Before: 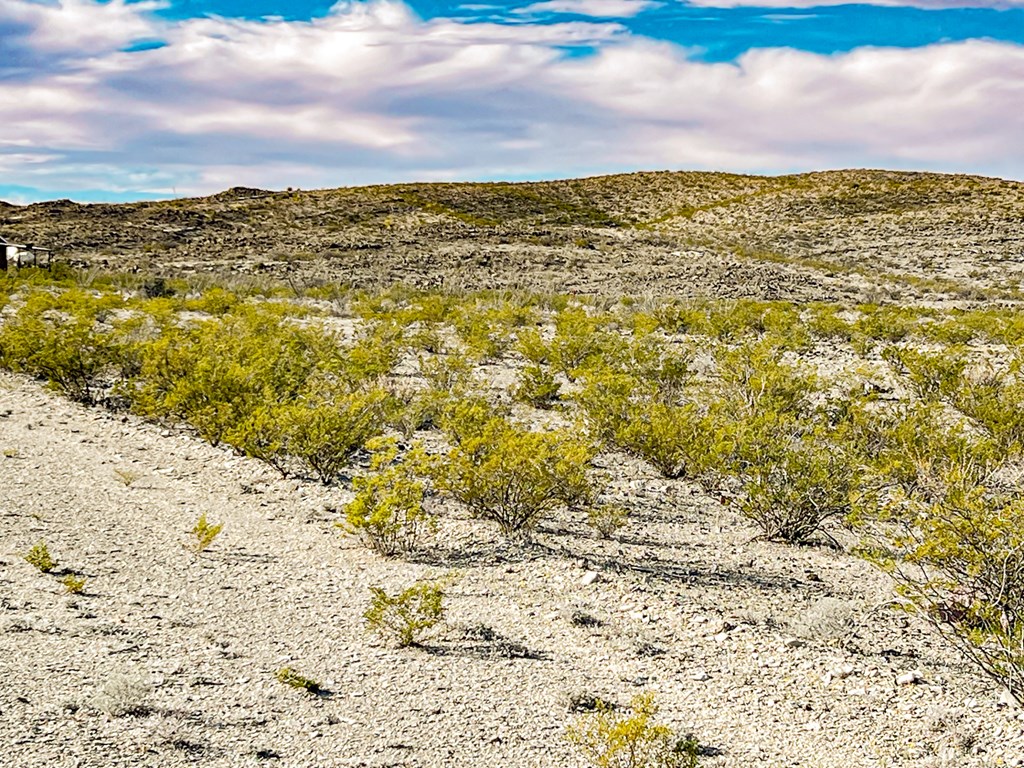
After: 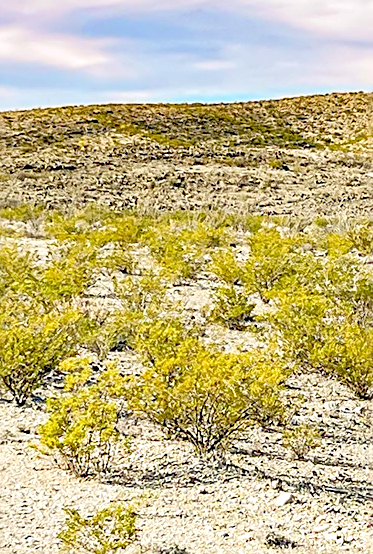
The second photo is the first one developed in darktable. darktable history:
crop and rotate: left 29.938%, top 10.376%, right 33.552%, bottom 17.397%
sharpen: on, module defaults
levels: black 0.016%, white 99.92%, levels [0, 0.397, 0.955]
